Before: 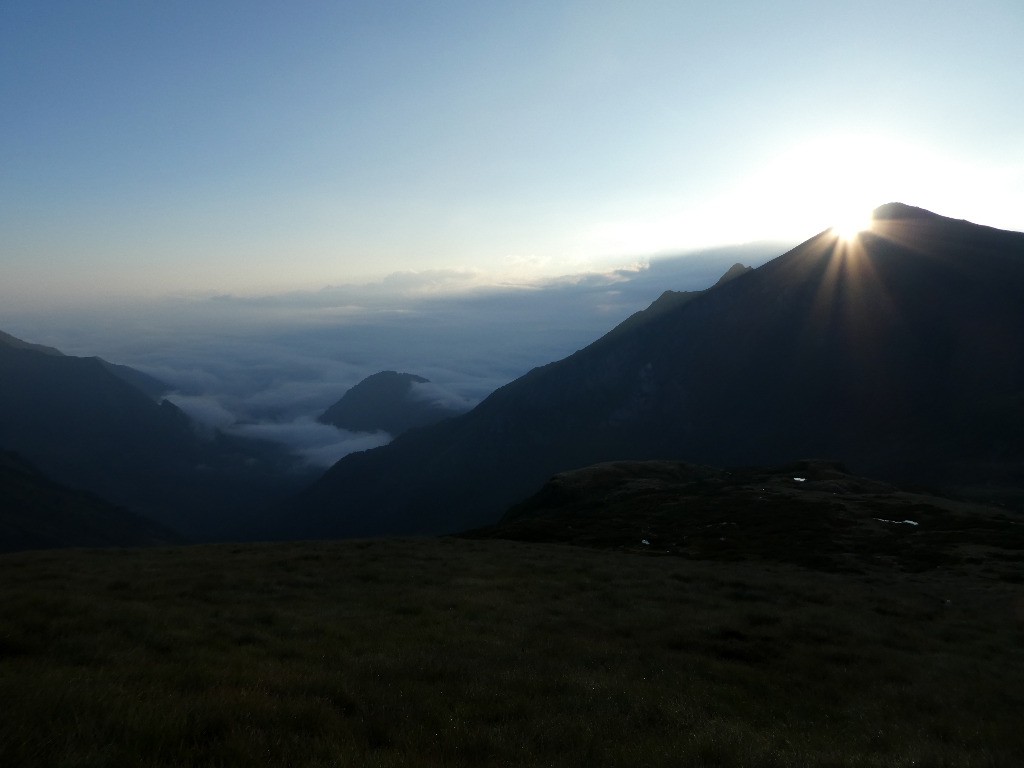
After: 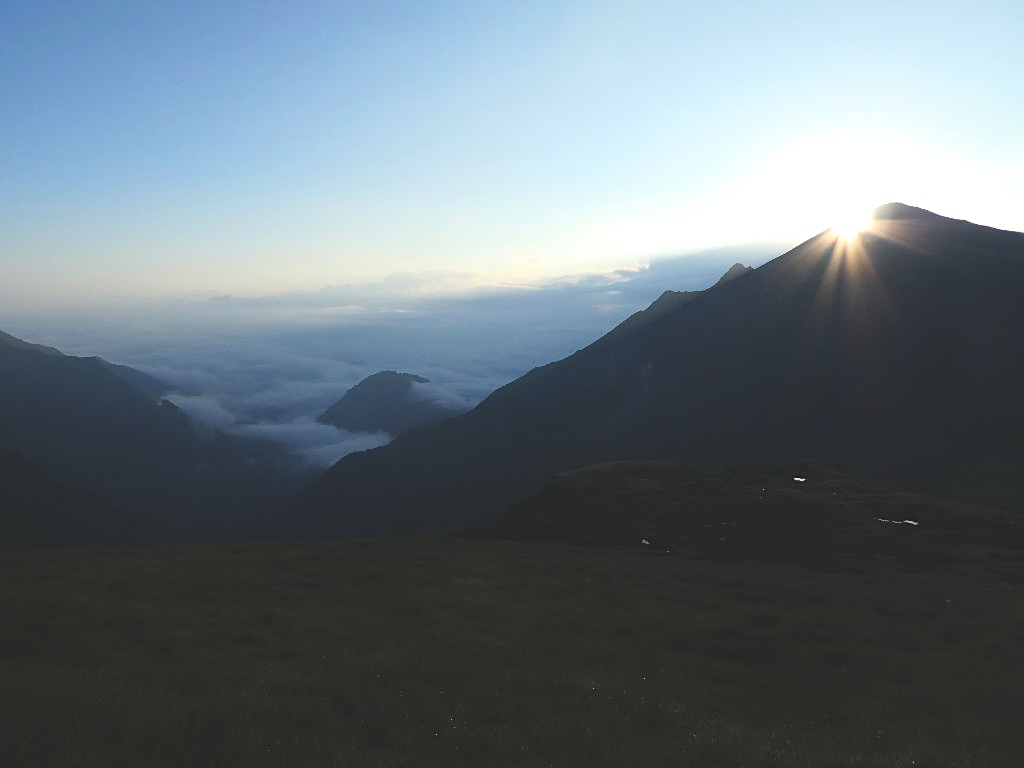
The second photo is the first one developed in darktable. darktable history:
sharpen: on, module defaults
exposure: black level correction -0.015, compensate highlight preservation false
contrast brightness saturation: contrast 0.201, brightness 0.166, saturation 0.215
